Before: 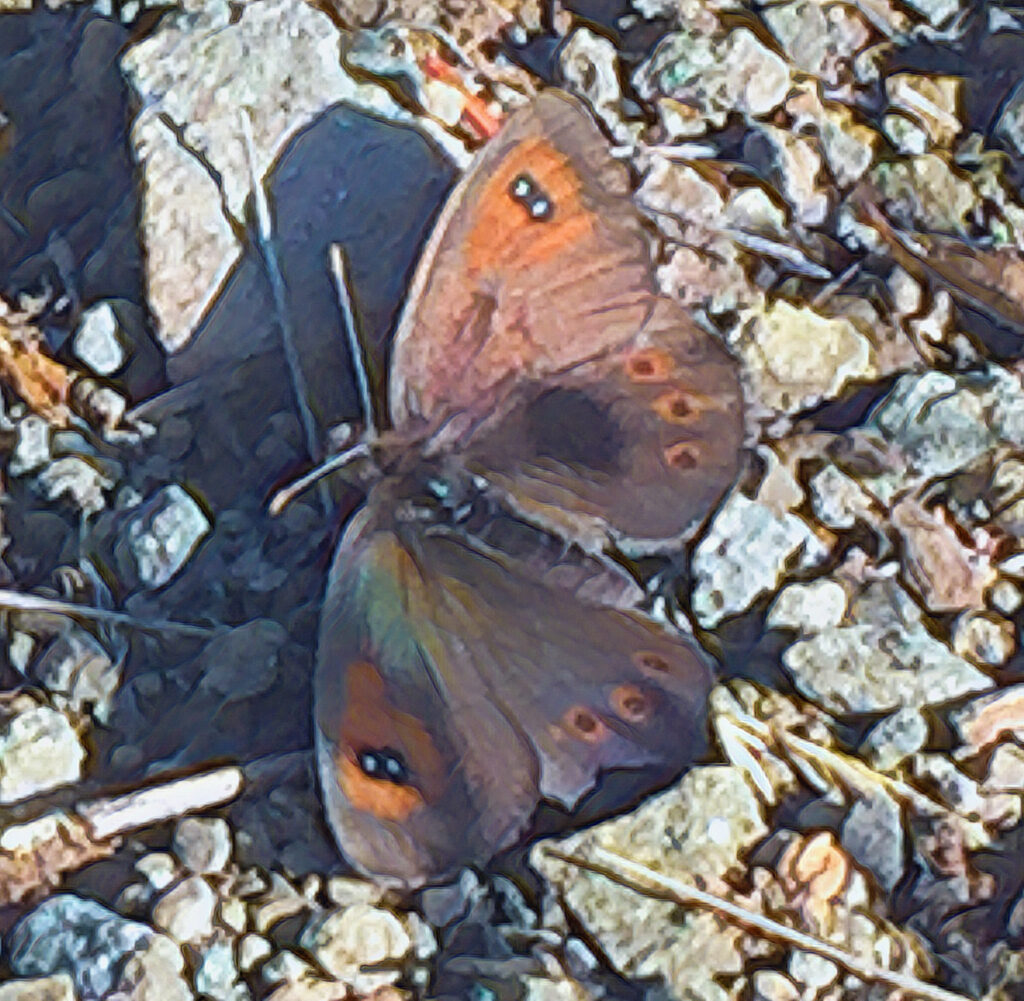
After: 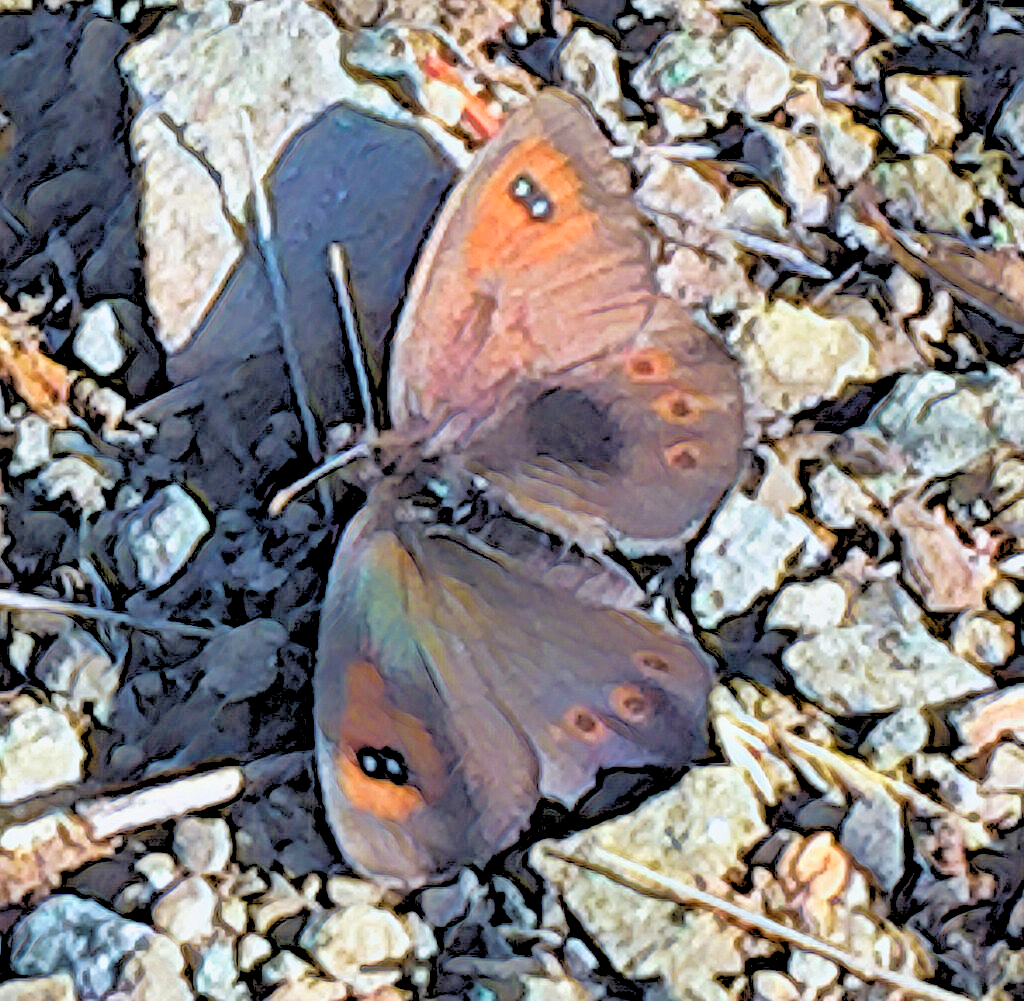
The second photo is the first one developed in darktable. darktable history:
rgb levels: levels [[0.027, 0.429, 0.996], [0, 0.5, 1], [0, 0.5, 1]]
shadows and highlights: low approximation 0.01, soften with gaussian
